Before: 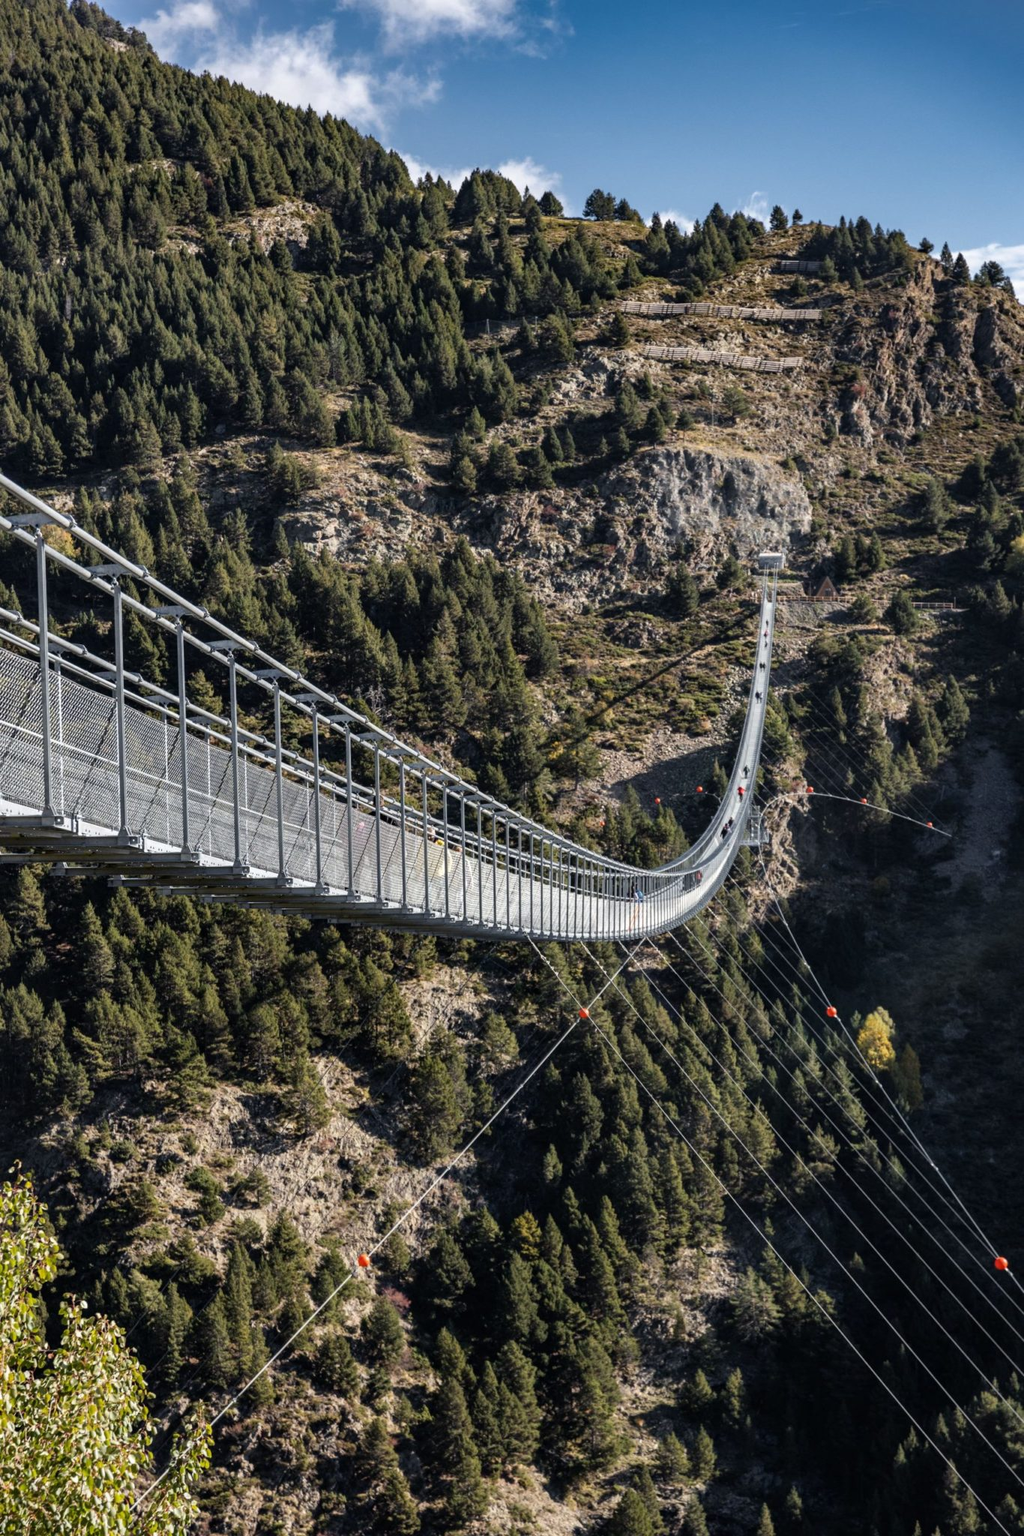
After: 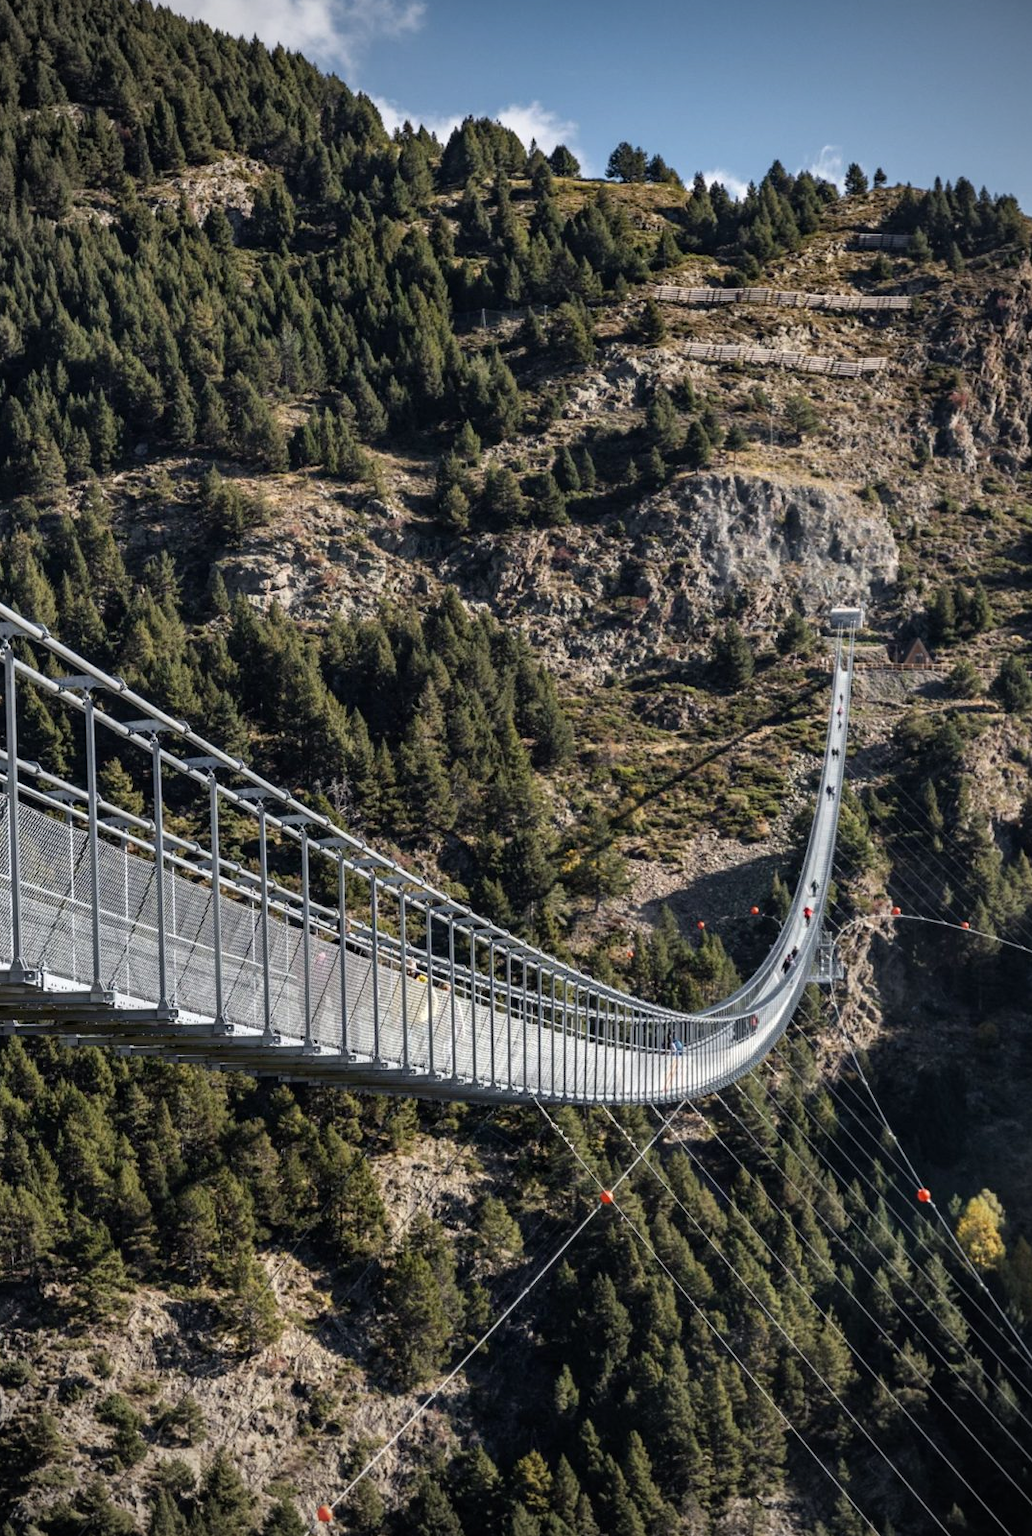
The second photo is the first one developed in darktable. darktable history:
vignetting: on, module defaults
crop and rotate: left 10.77%, top 5.1%, right 10.41%, bottom 16.76%
